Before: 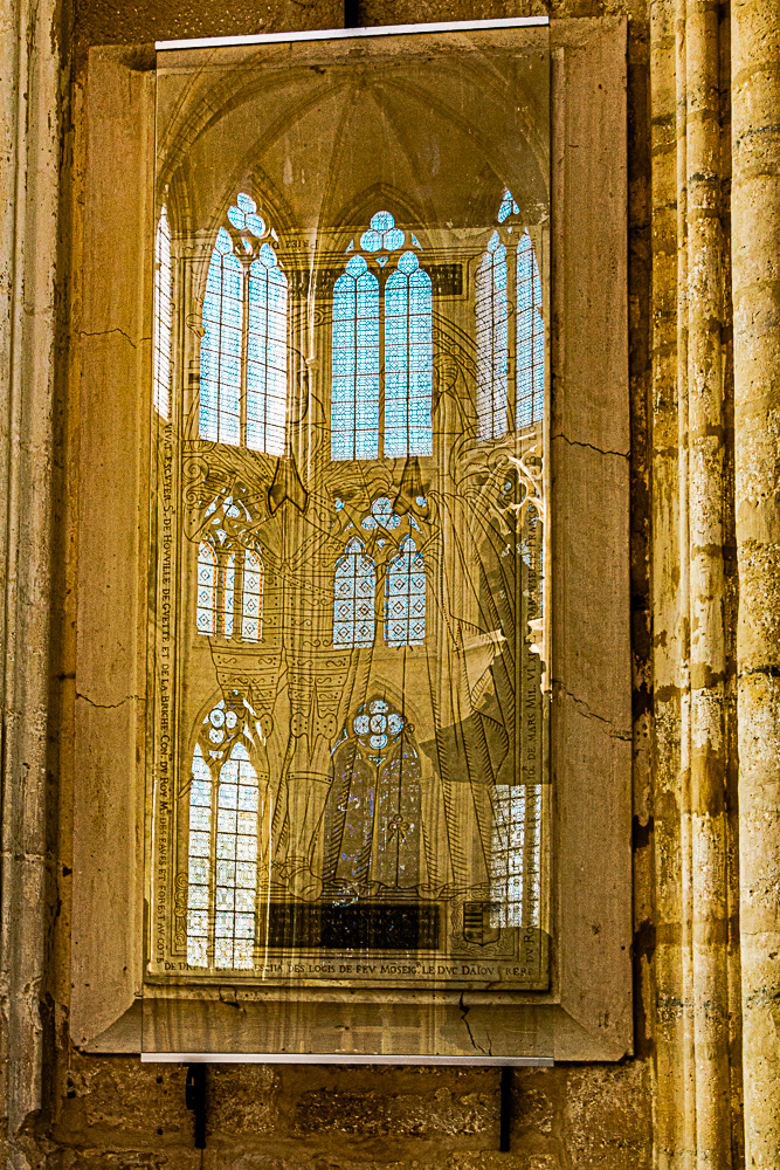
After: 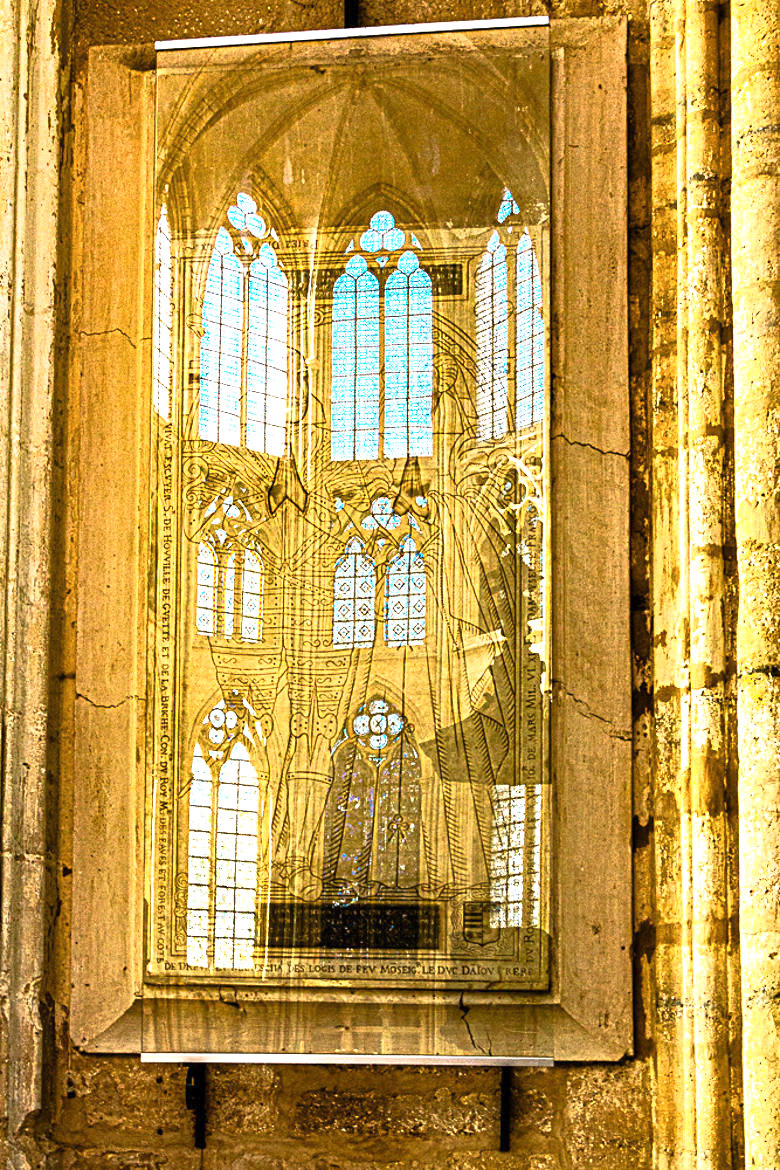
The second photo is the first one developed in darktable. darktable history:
shadows and highlights: shadows -0.98, highlights 41.77
exposure: exposure 1 EV, compensate highlight preservation false
